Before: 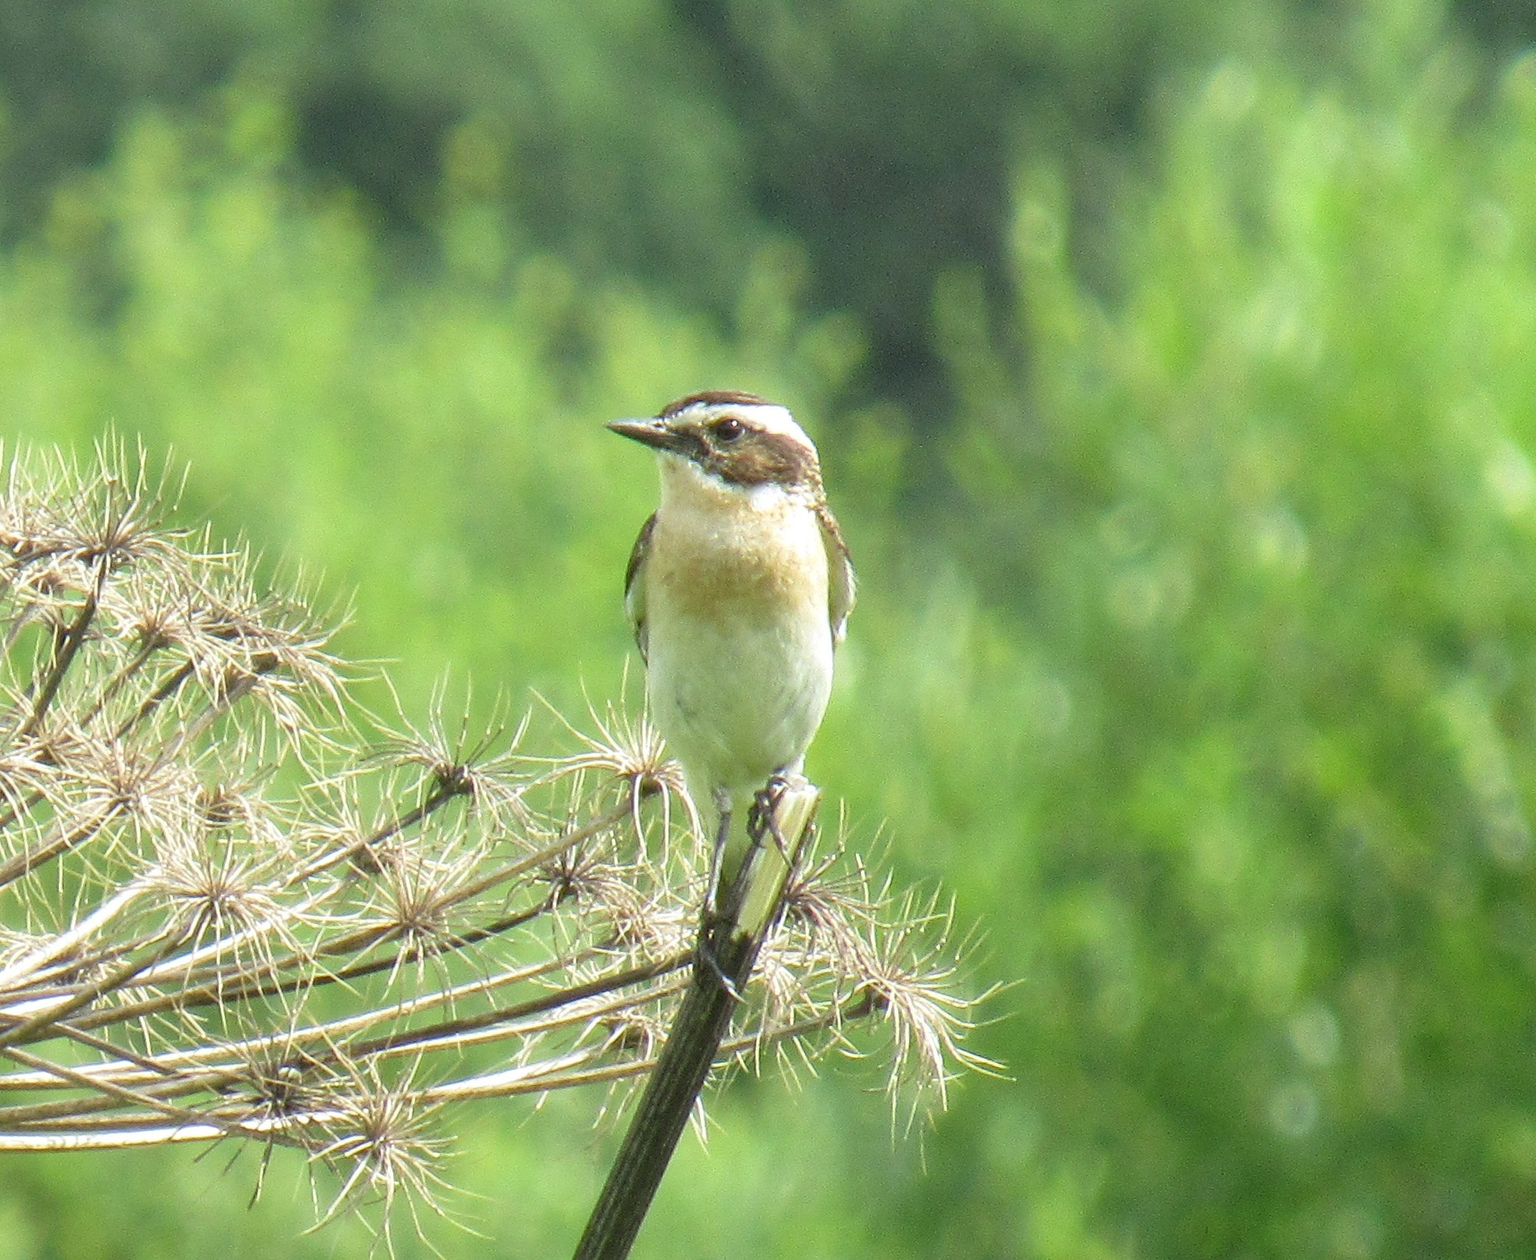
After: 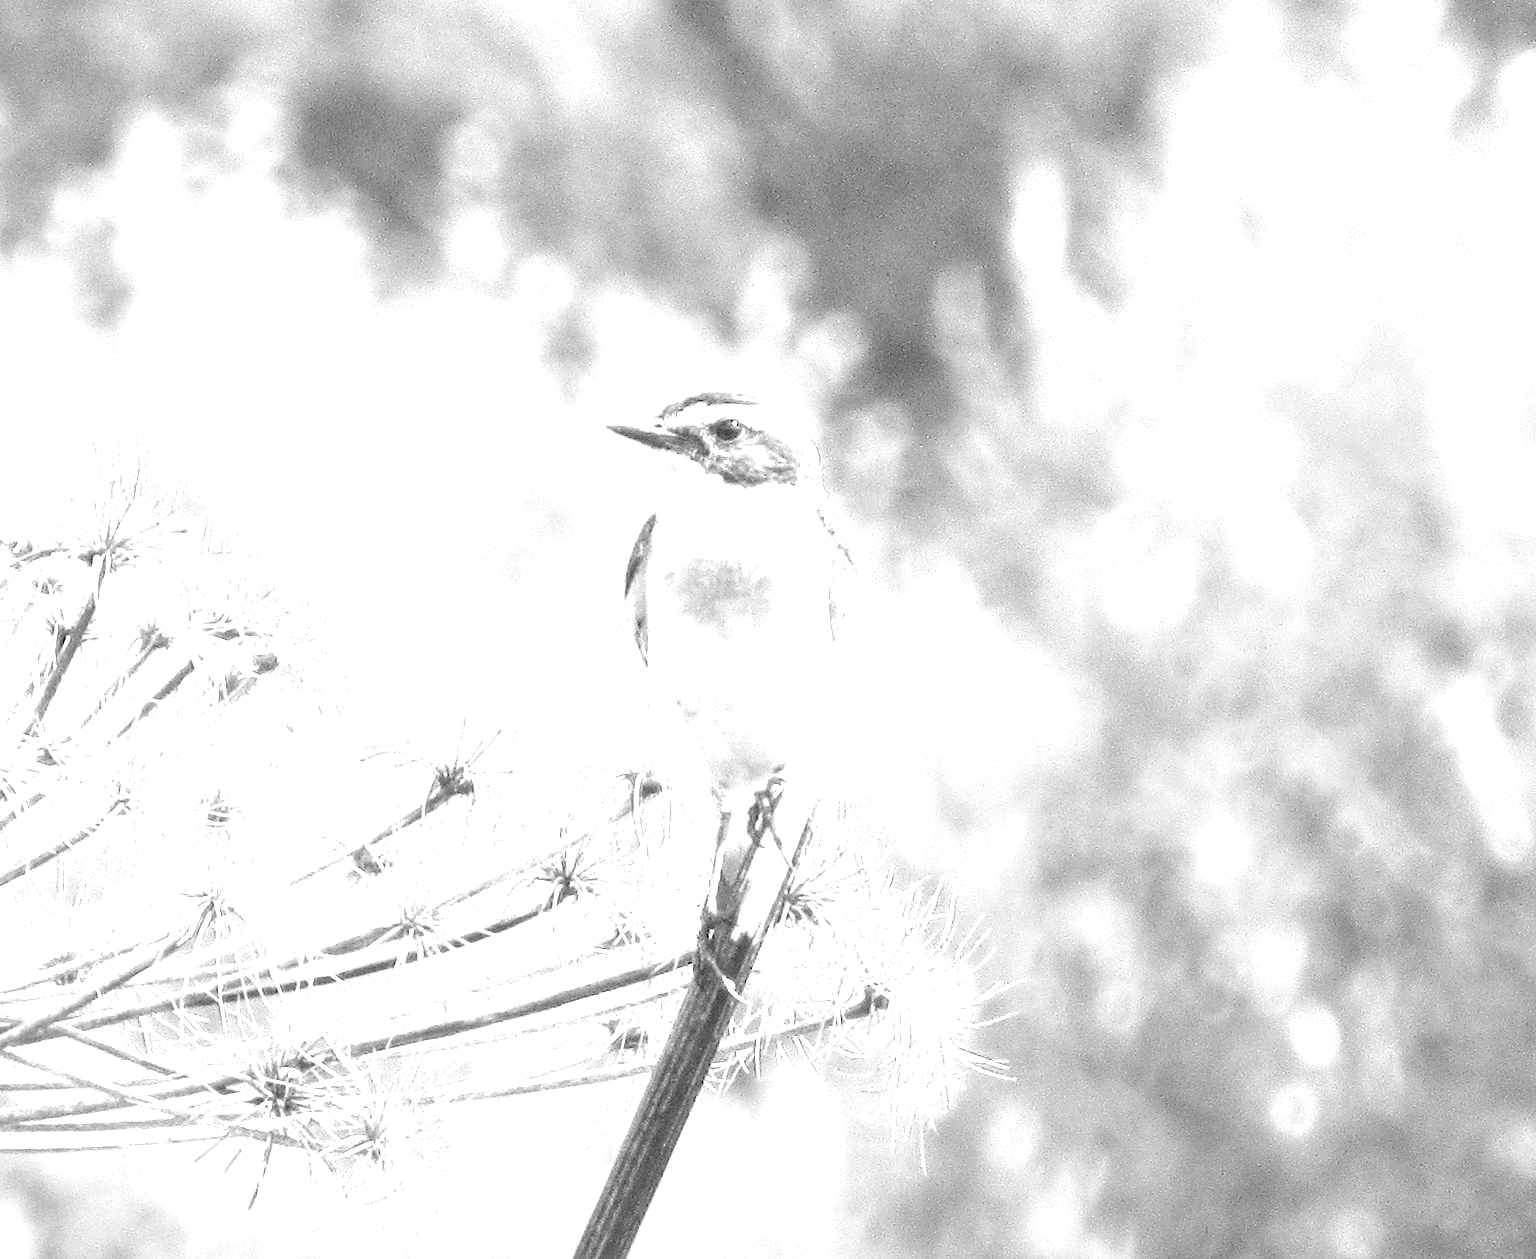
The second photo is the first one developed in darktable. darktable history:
monochrome: size 1
local contrast: highlights 100%, shadows 100%, detail 120%, midtone range 0.2
exposure: black level correction 0, exposure 1.741 EV, compensate exposure bias true, compensate highlight preservation false
levels: levels [0, 0.476, 0.951]
